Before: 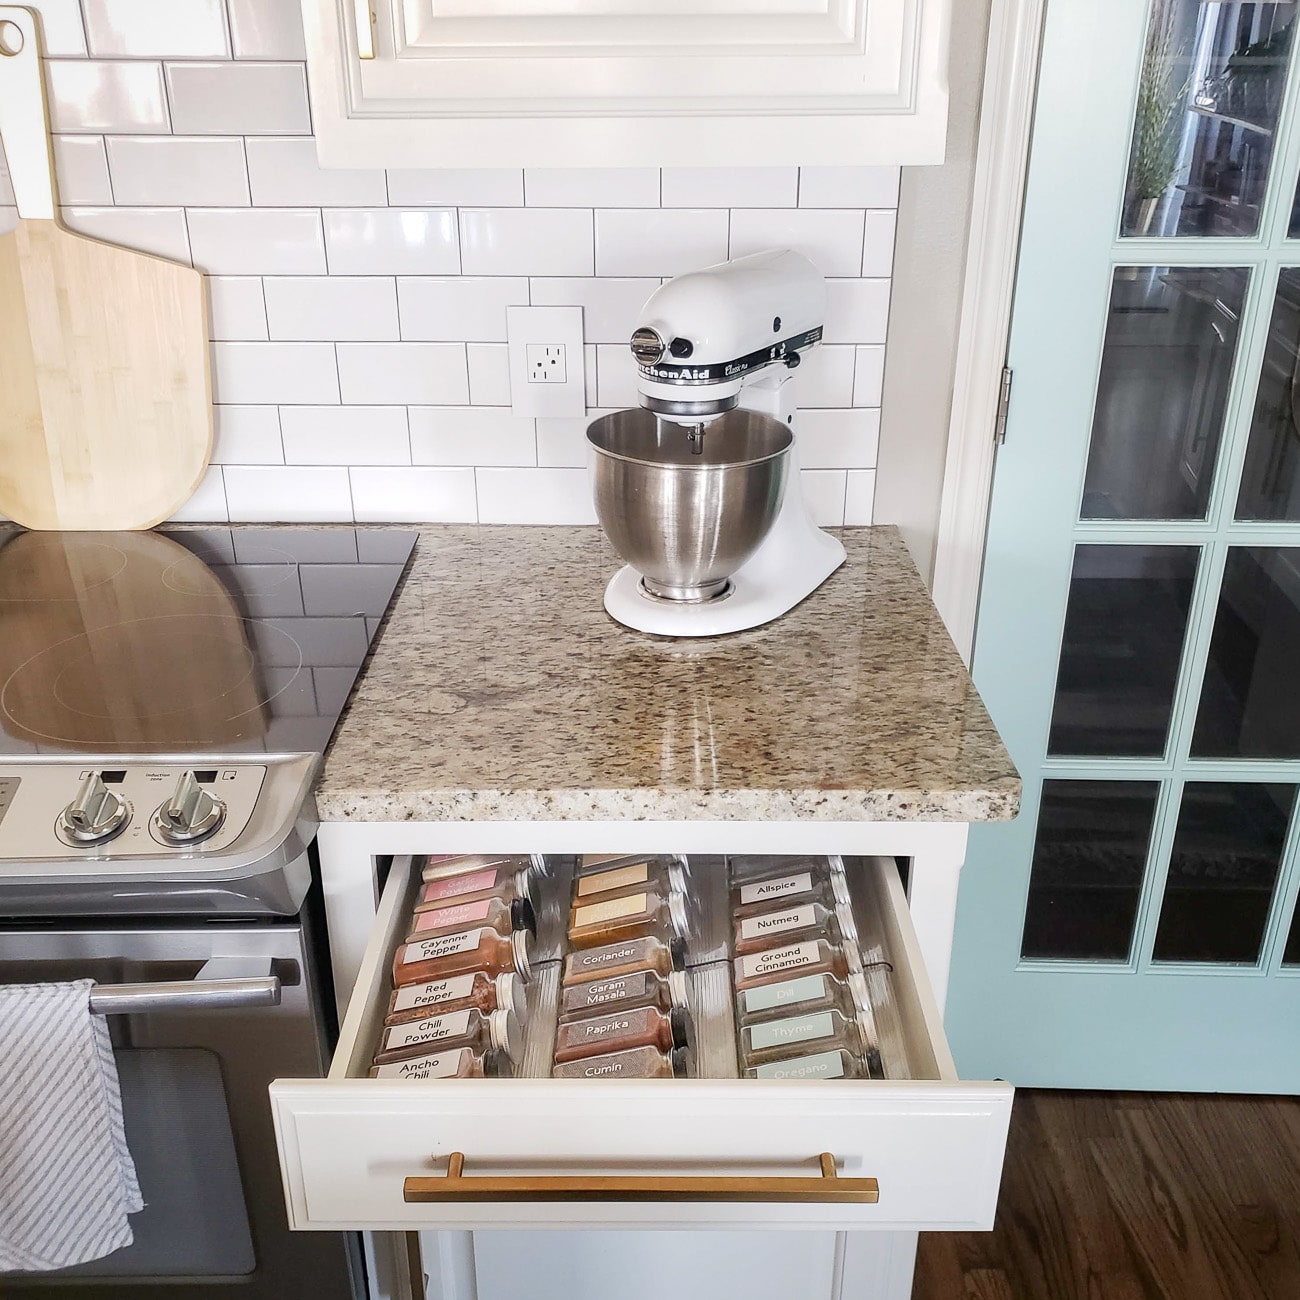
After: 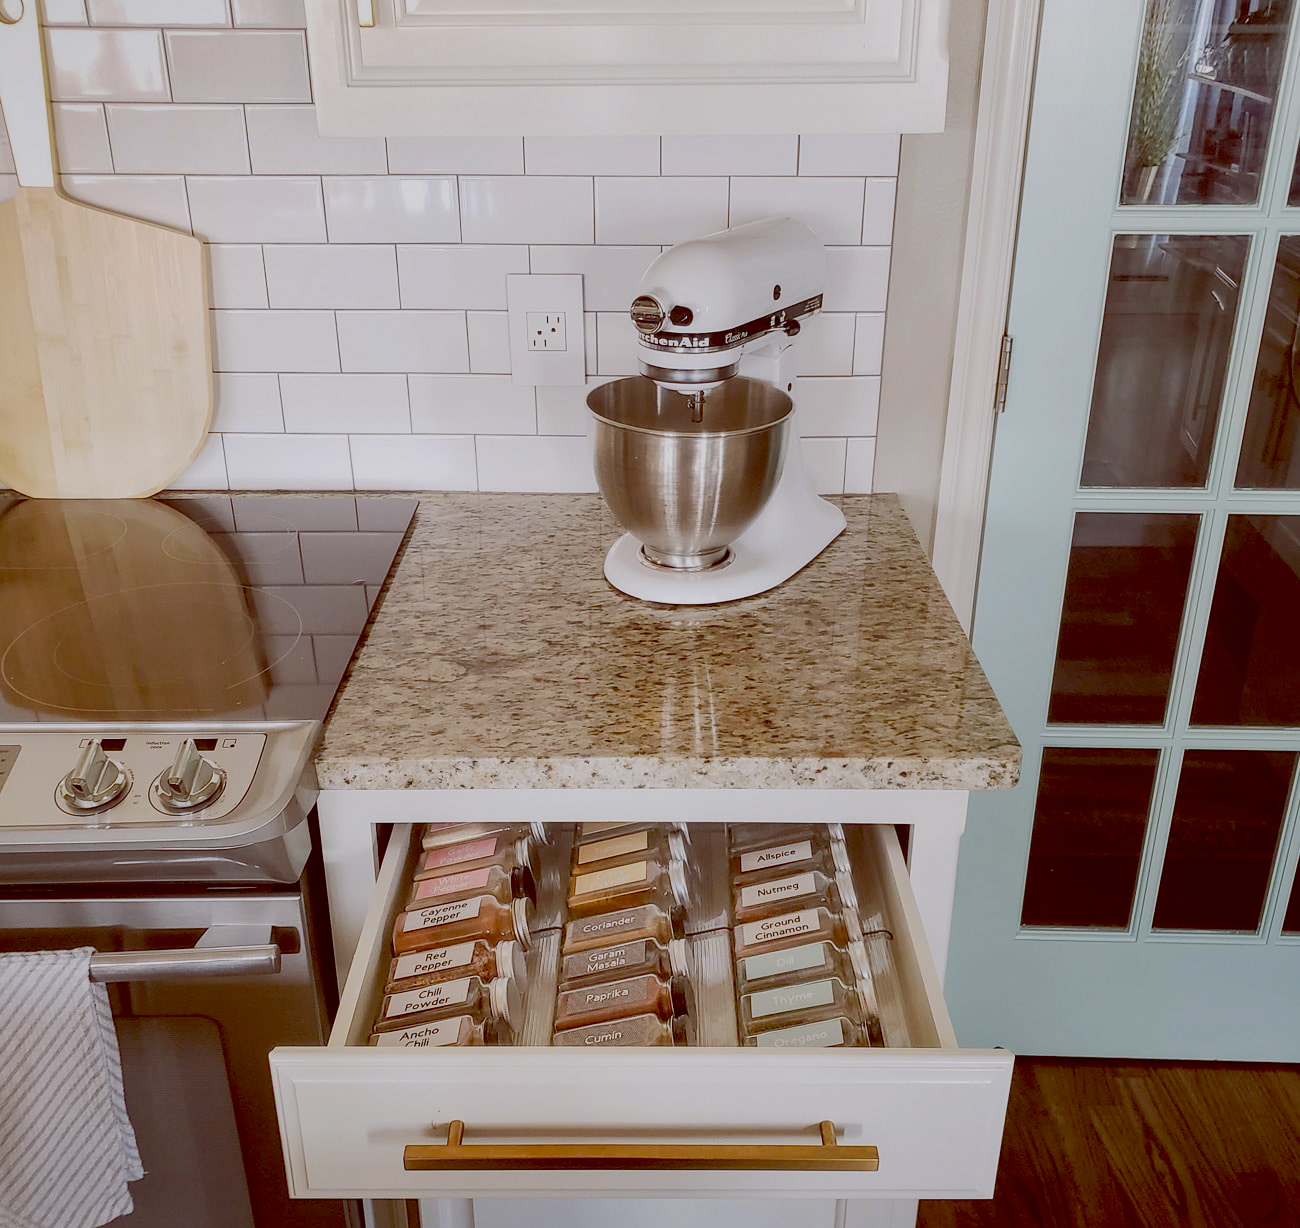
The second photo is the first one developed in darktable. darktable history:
color balance: lift [1, 1.011, 0.999, 0.989], gamma [1.109, 1.045, 1.039, 0.955], gain [0.917, 0.936, 0.952, 1.064], contrast 2.32%, contrast fulcrum 19%, output saturation 101%
crop and rotate: top 2.479%, bottom 3.018%
exposure: black level correction 0.009, exposure -0.637 EV, compensate highlight preservation false
